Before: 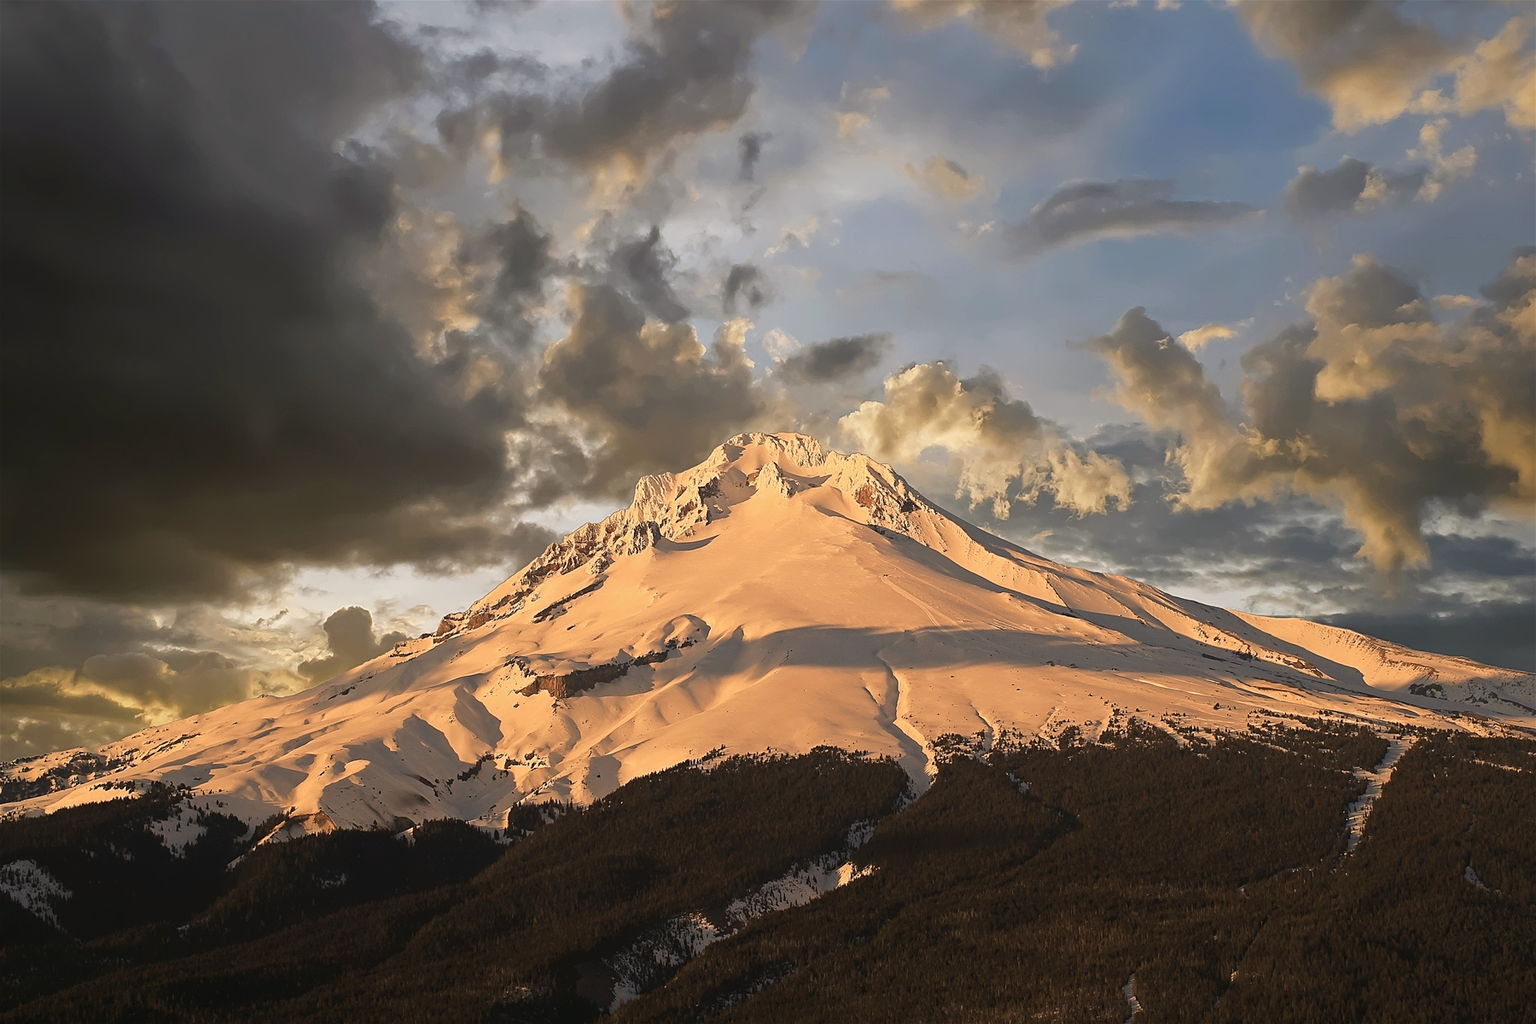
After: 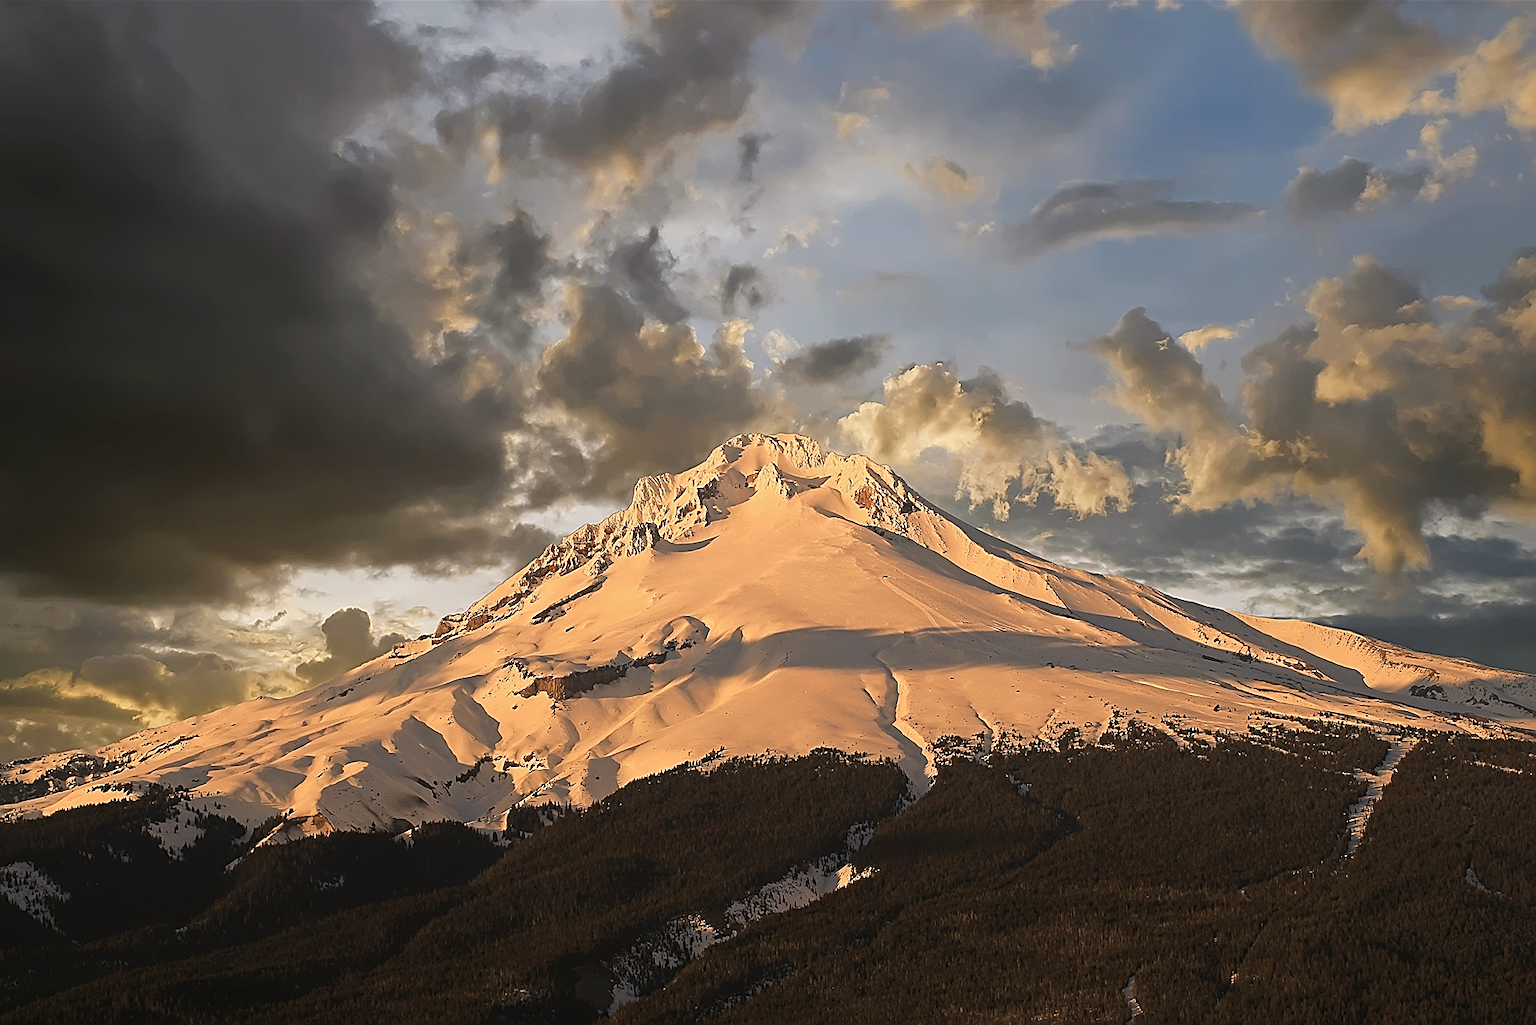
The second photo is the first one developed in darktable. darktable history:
sharpen: amount 0.49
crop and rotate: left 0.17%, bottom 0.002%
